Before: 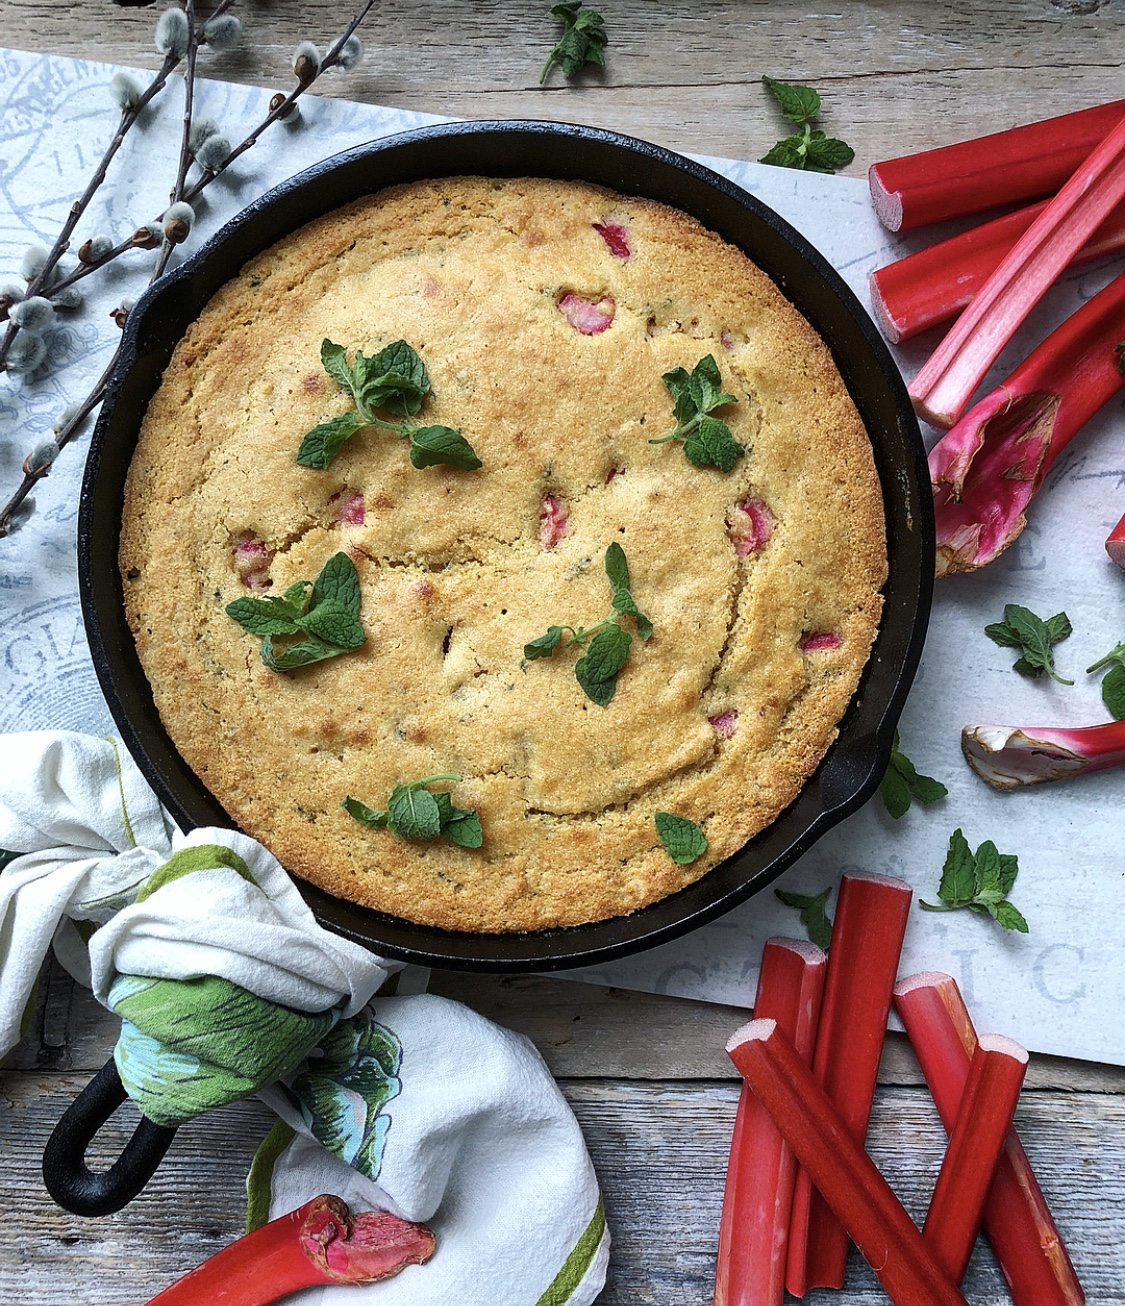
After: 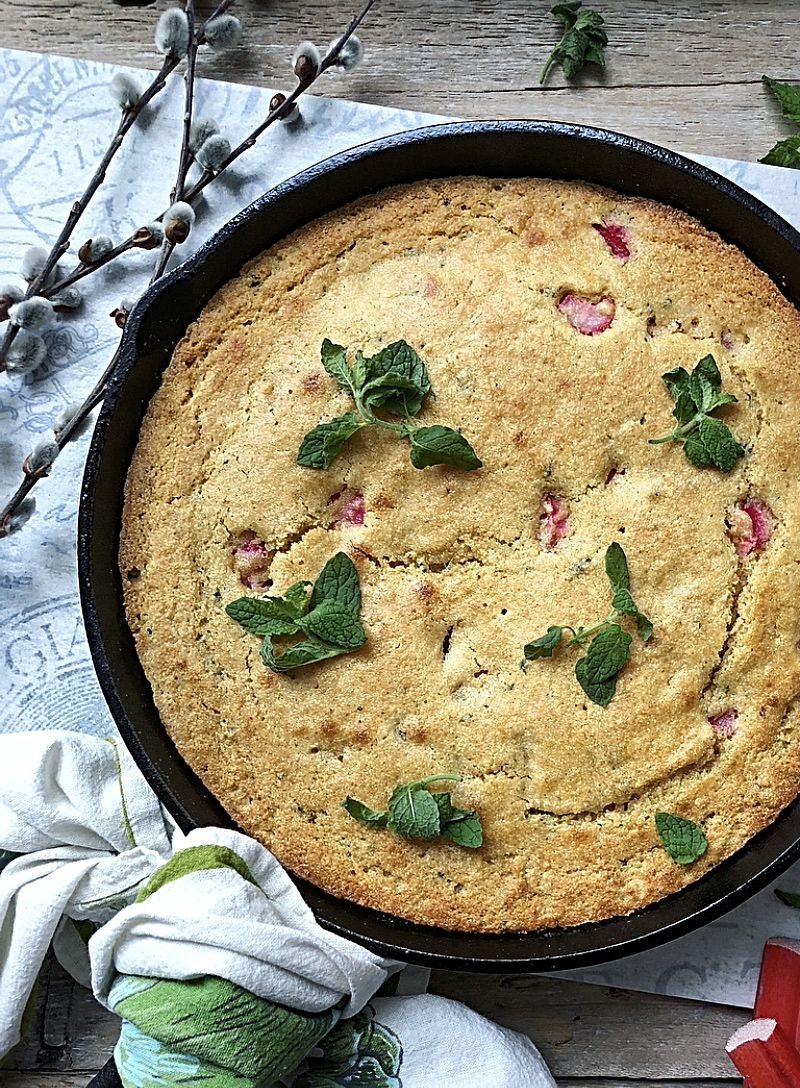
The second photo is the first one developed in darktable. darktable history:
crop: right 28.885%, bottom 16.626%
sharpen: radius 4
